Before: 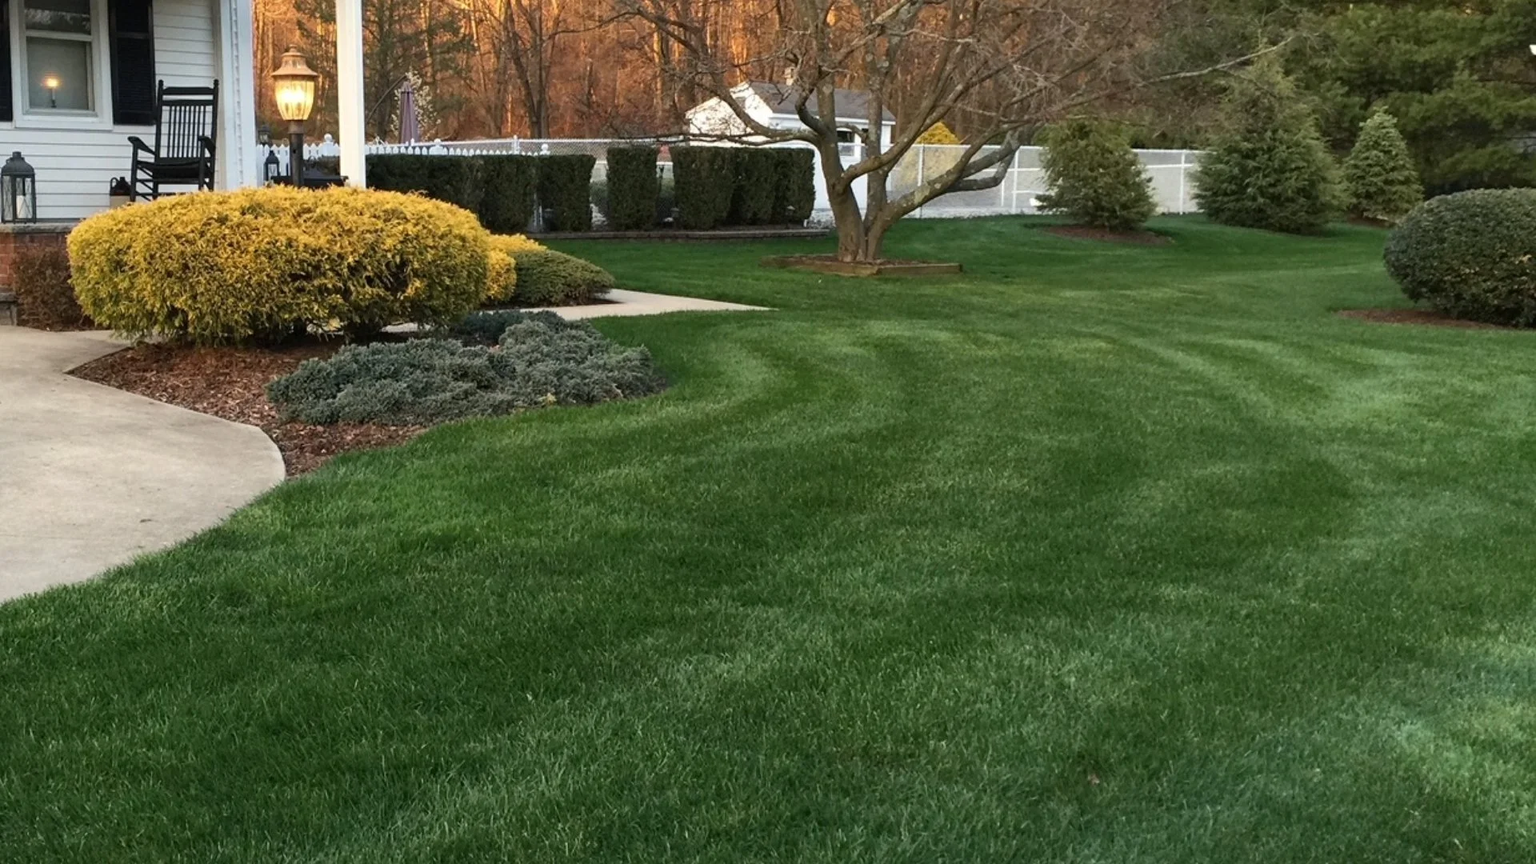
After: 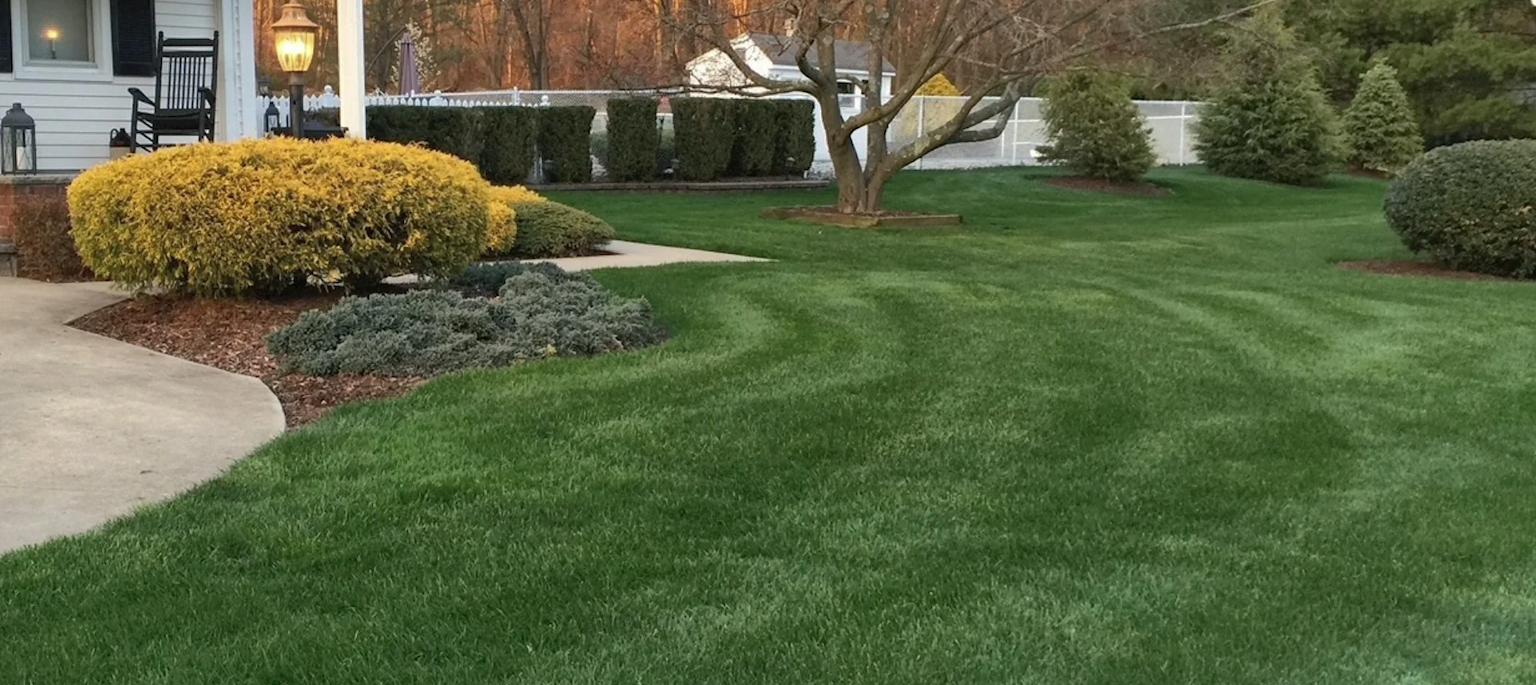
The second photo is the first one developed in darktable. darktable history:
color balance rgb: linear chroma grading › global chroma 1.5%, linear chroma grading › mid-tones -1%, perceptual saturation grading › global saturation -3%, perceptual saturation grading › shadows -2%
shadows and highlights: on, module defaults
crop and rotate: top 5.667%, bottom 14.937%
